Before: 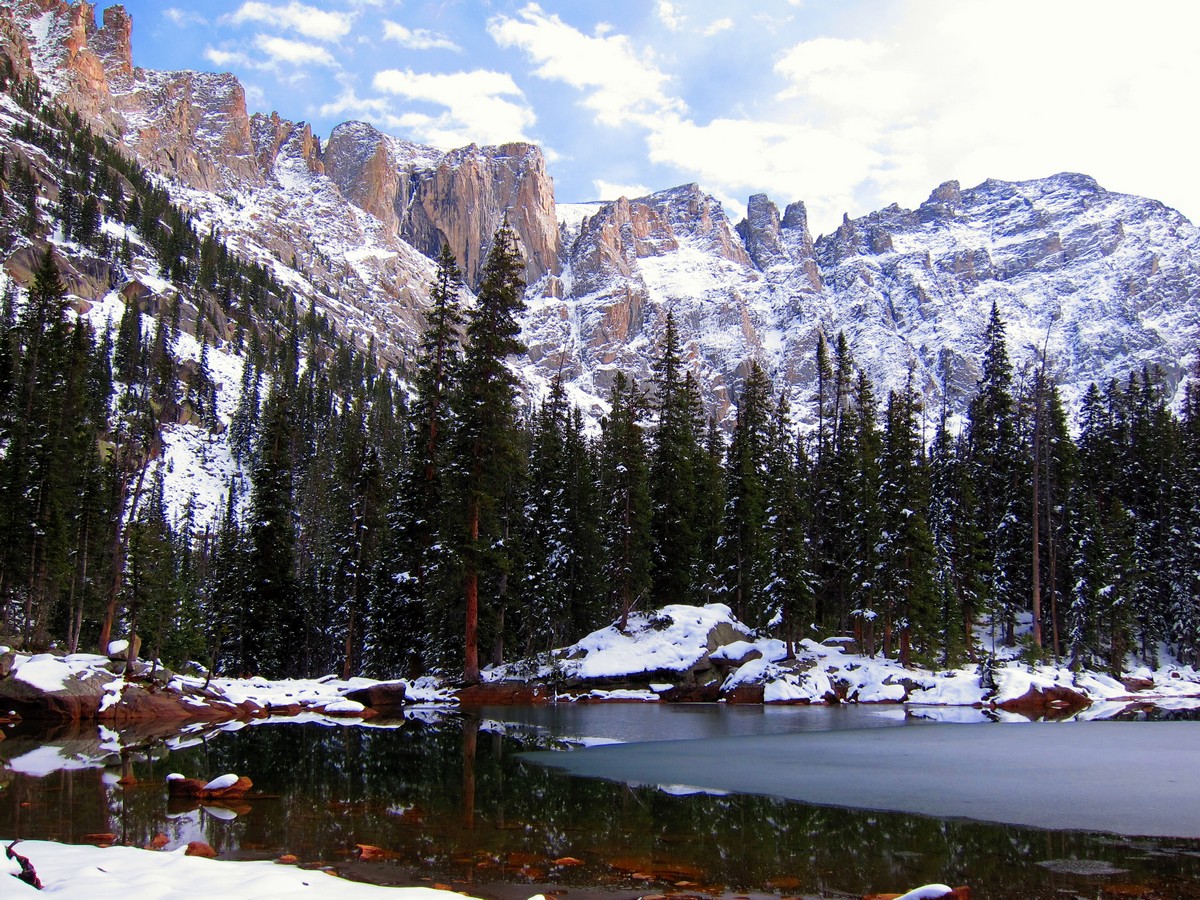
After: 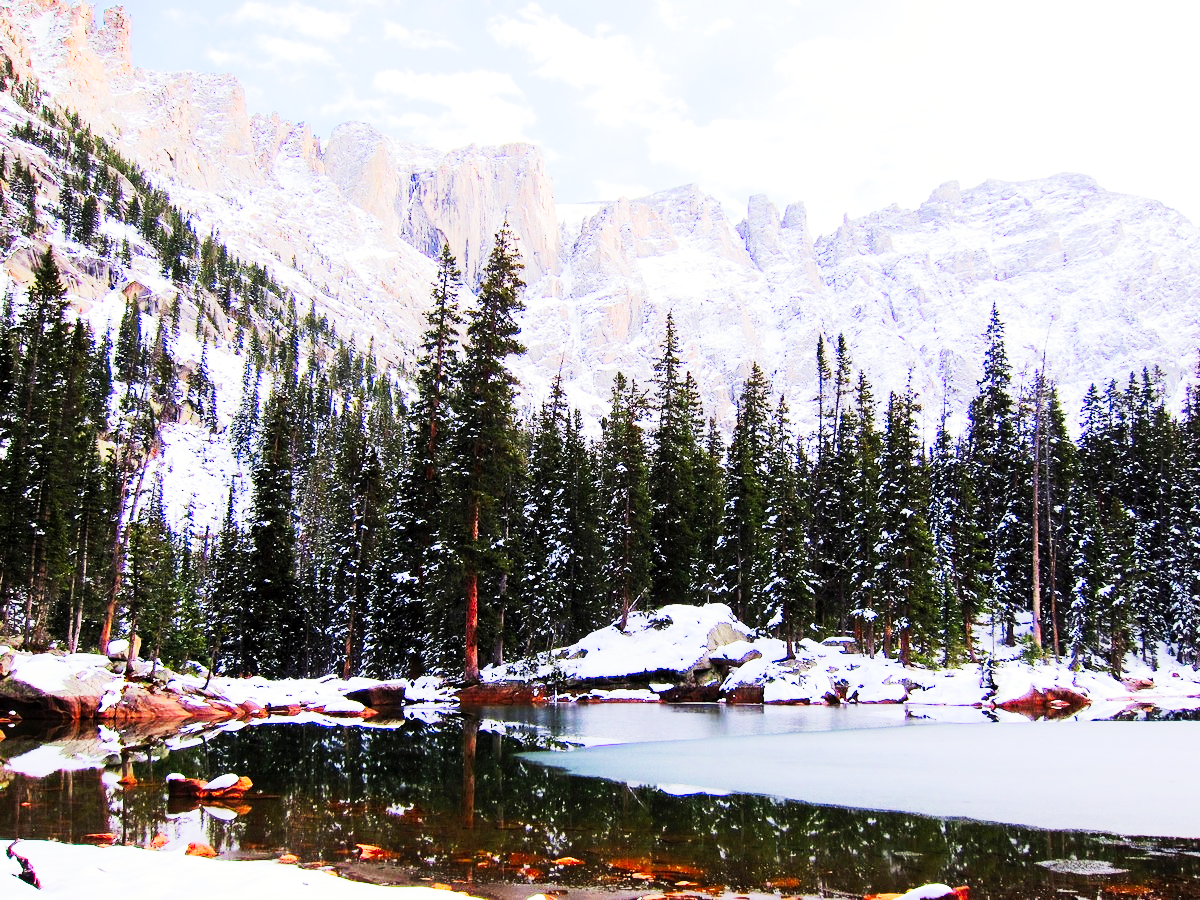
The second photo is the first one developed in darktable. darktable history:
tone equalizer: -7 EV 0.149 EV, -6 EV 0.598 EV, -5 EV 1.16 EV, -4 EV 1.33 EV, -3 EV 1.13 EV, -2 EV 0.6 EV, -1 EV 0.164 EV, edges refinement/feathering 500, mask exposure compensation -1.57 EV, preserve details no
tone curve: curves: ch0 [(0, 0) (0.003, 0.004) (0.011, 0.015) (0.025, 0.034) (0.044, 0.061) (0.069, 0.095) (0.1, 0.137) (0.136, 0.186) (0.177, 0.243) (0.224, 0.307) (0.277, 0.416) (0.335, 0.533) (0.399, 0.641) (0.468, 0.748) (0.543, 0.829) (0.623, 0.886) (0.709, 0.924) (0.801, 0.951) (0.898, 0.975) (1, 1)], preserve colors none
